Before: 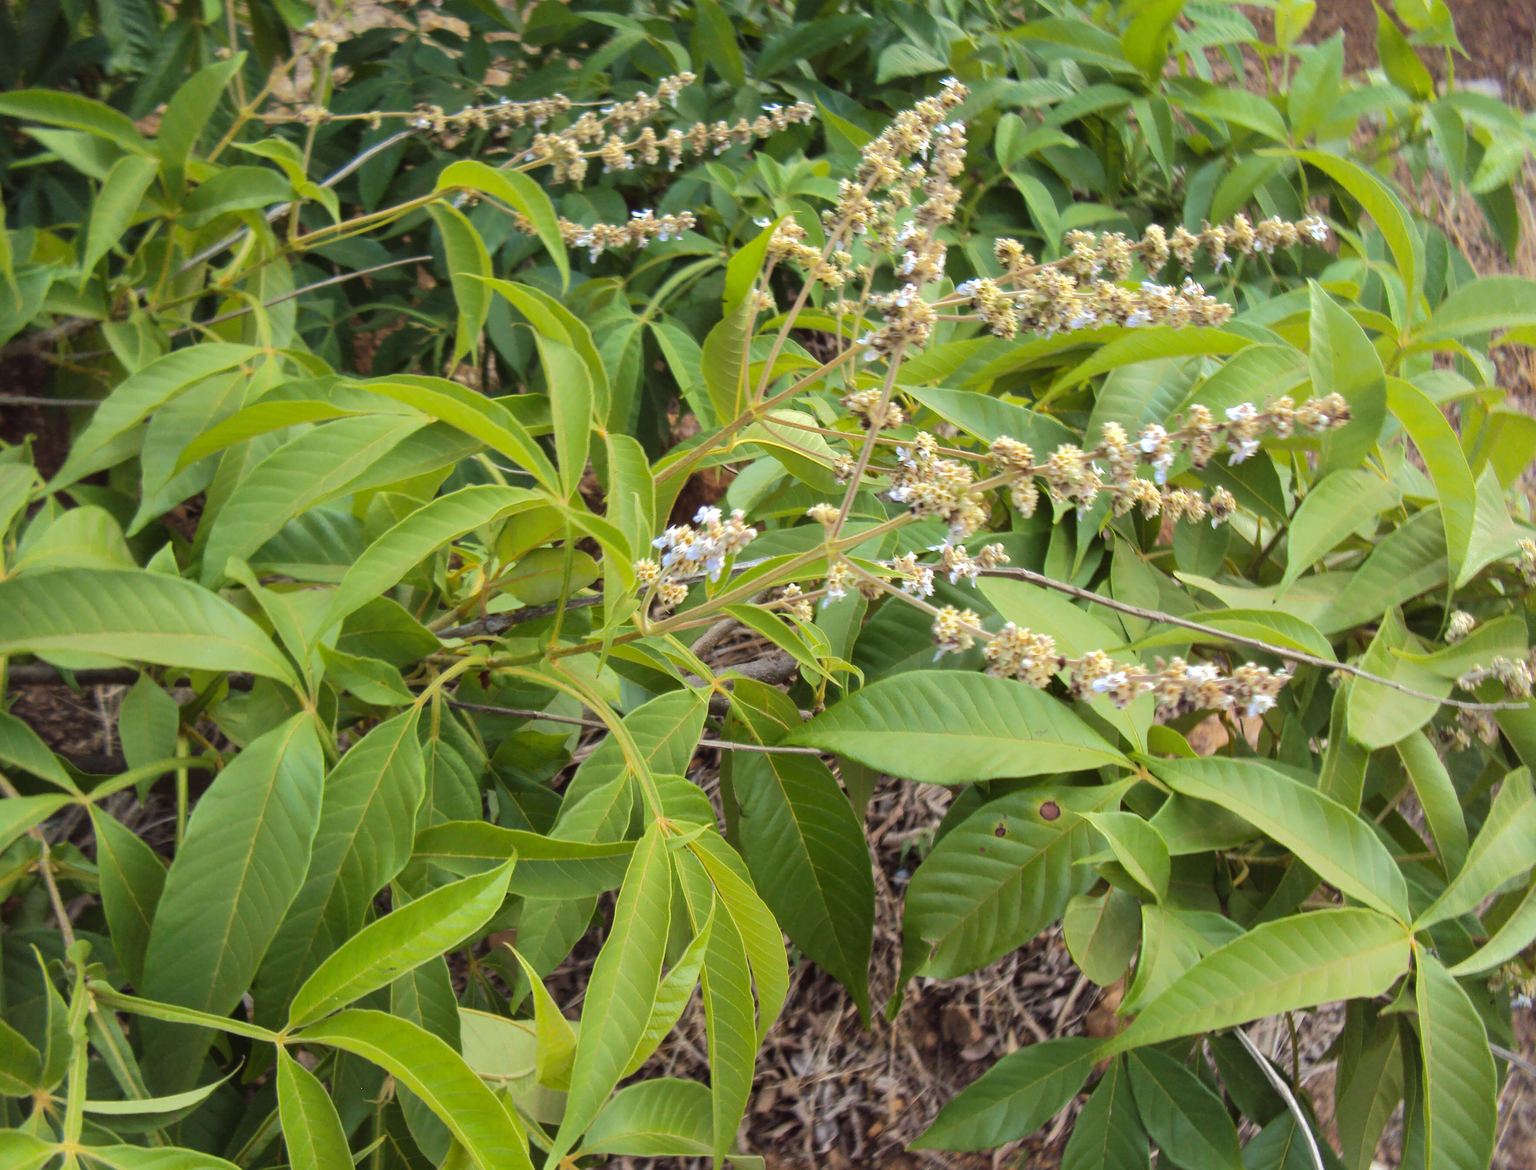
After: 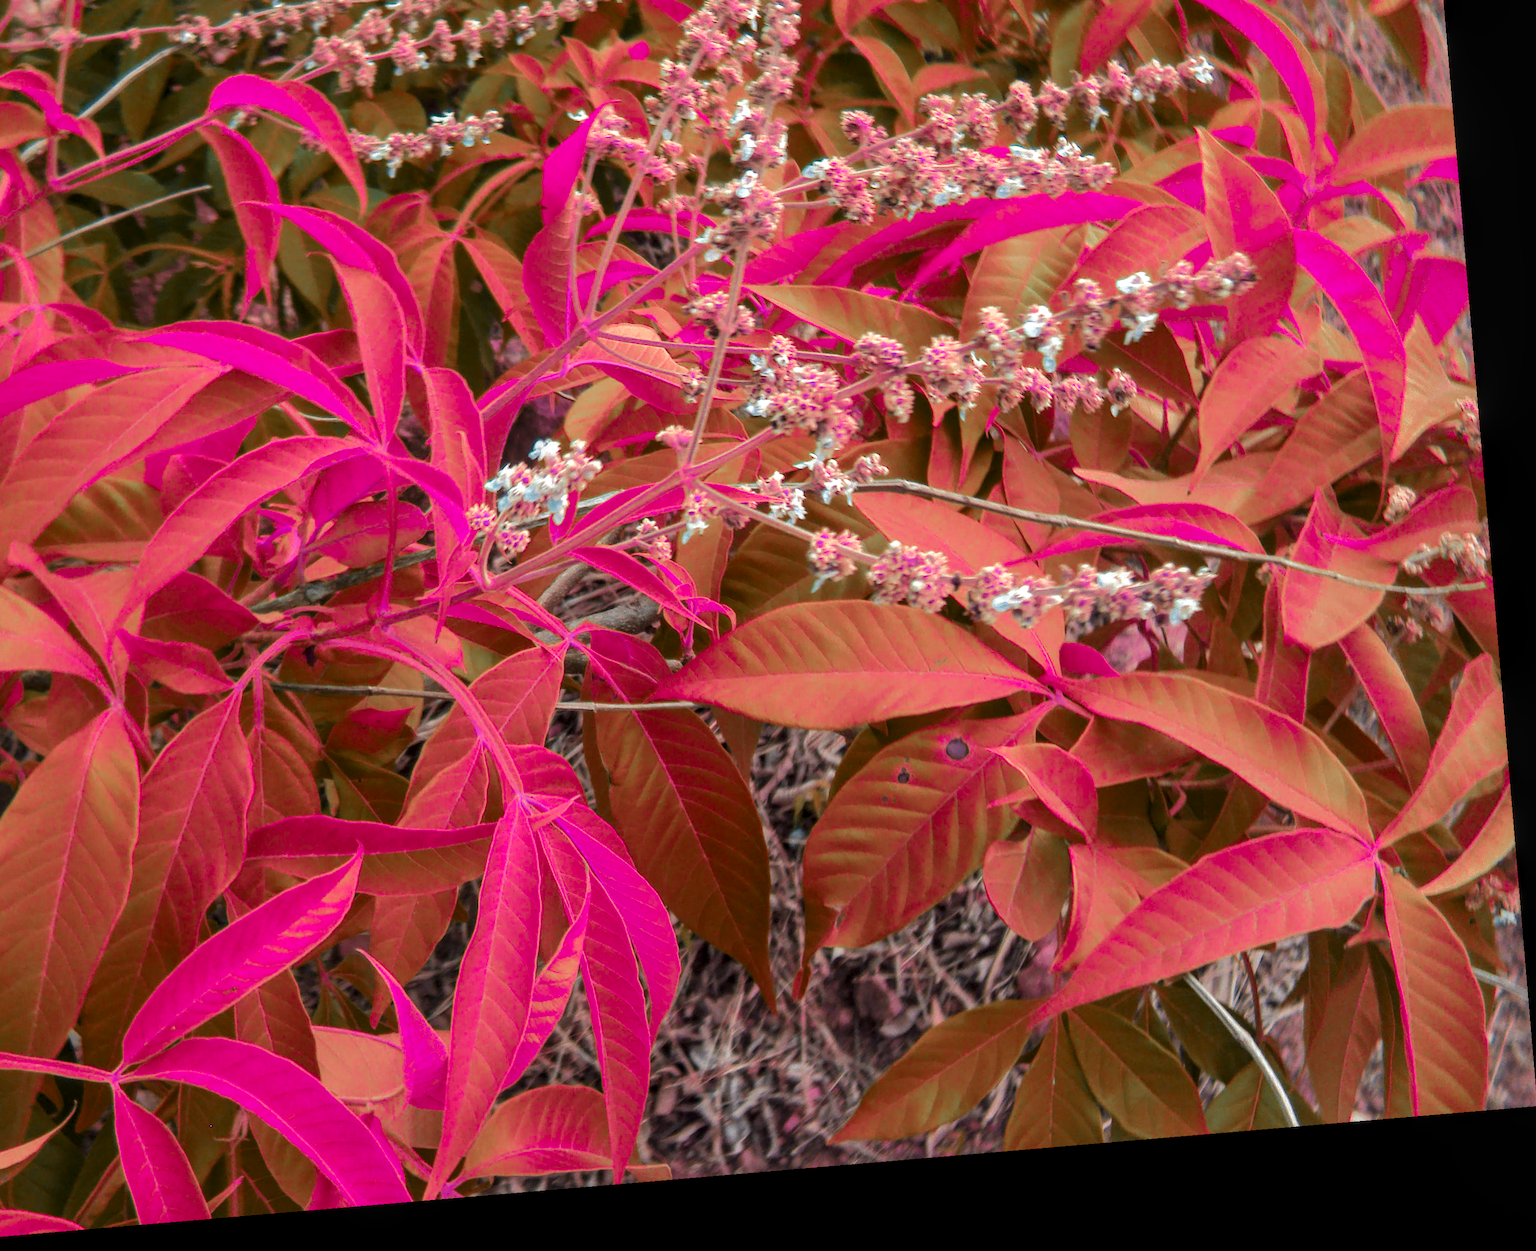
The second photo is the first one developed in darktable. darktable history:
crop: left 16.315%, top 14.246%
color zones: curves: ch0 [(0.826, 0.353)]; ch1 [(0.242, 0.647) (0.889, 0.342)]; ch2 [(0.246, 0.089) (0.969, 0.068)]
rotate and perspective: rotation -4.86°, automatic cropping off
local contrast: on, module defaults
